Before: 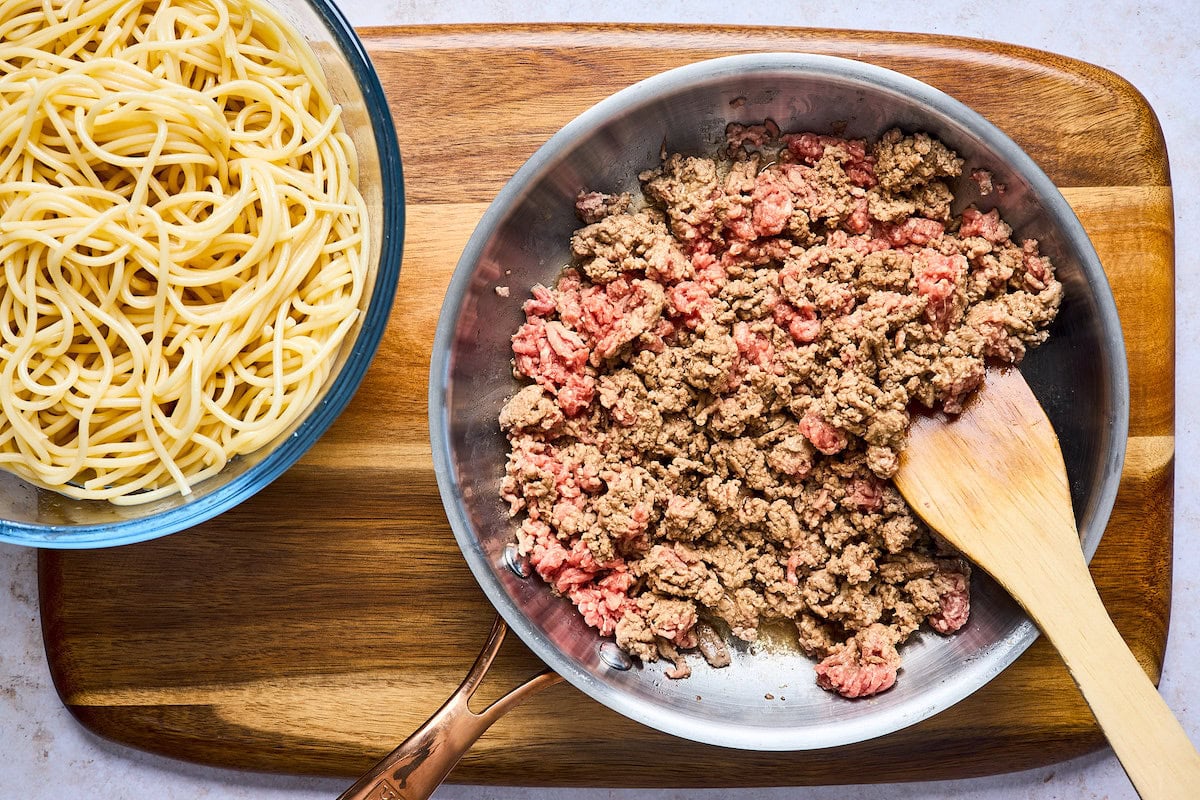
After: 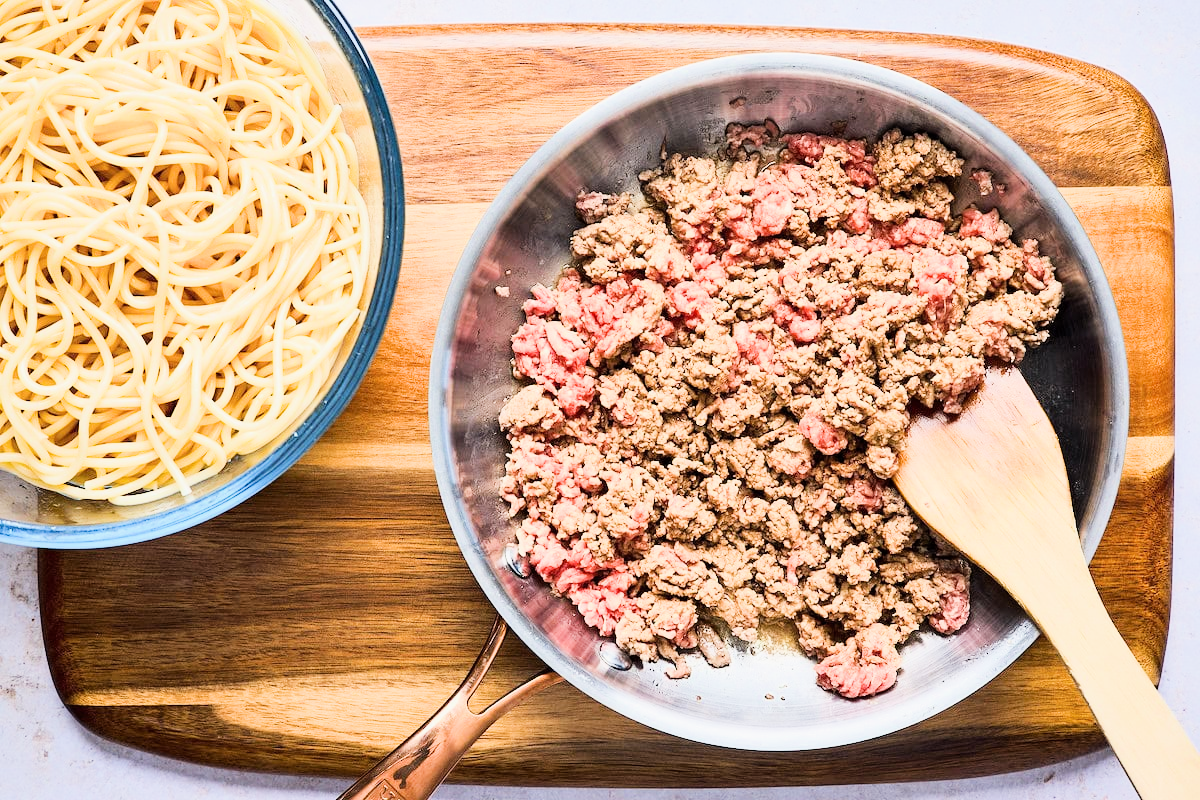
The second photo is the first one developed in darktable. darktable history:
filmic rgb: black relative exposure -7.5 EV, white relative exposure 5 EV, hardness 3.31, contrast 1.3, contrast in shadows safe
exposure: black level correction 0, exposure 1.2 EV, compensate exposure bias true, compensate highlight preservation false
